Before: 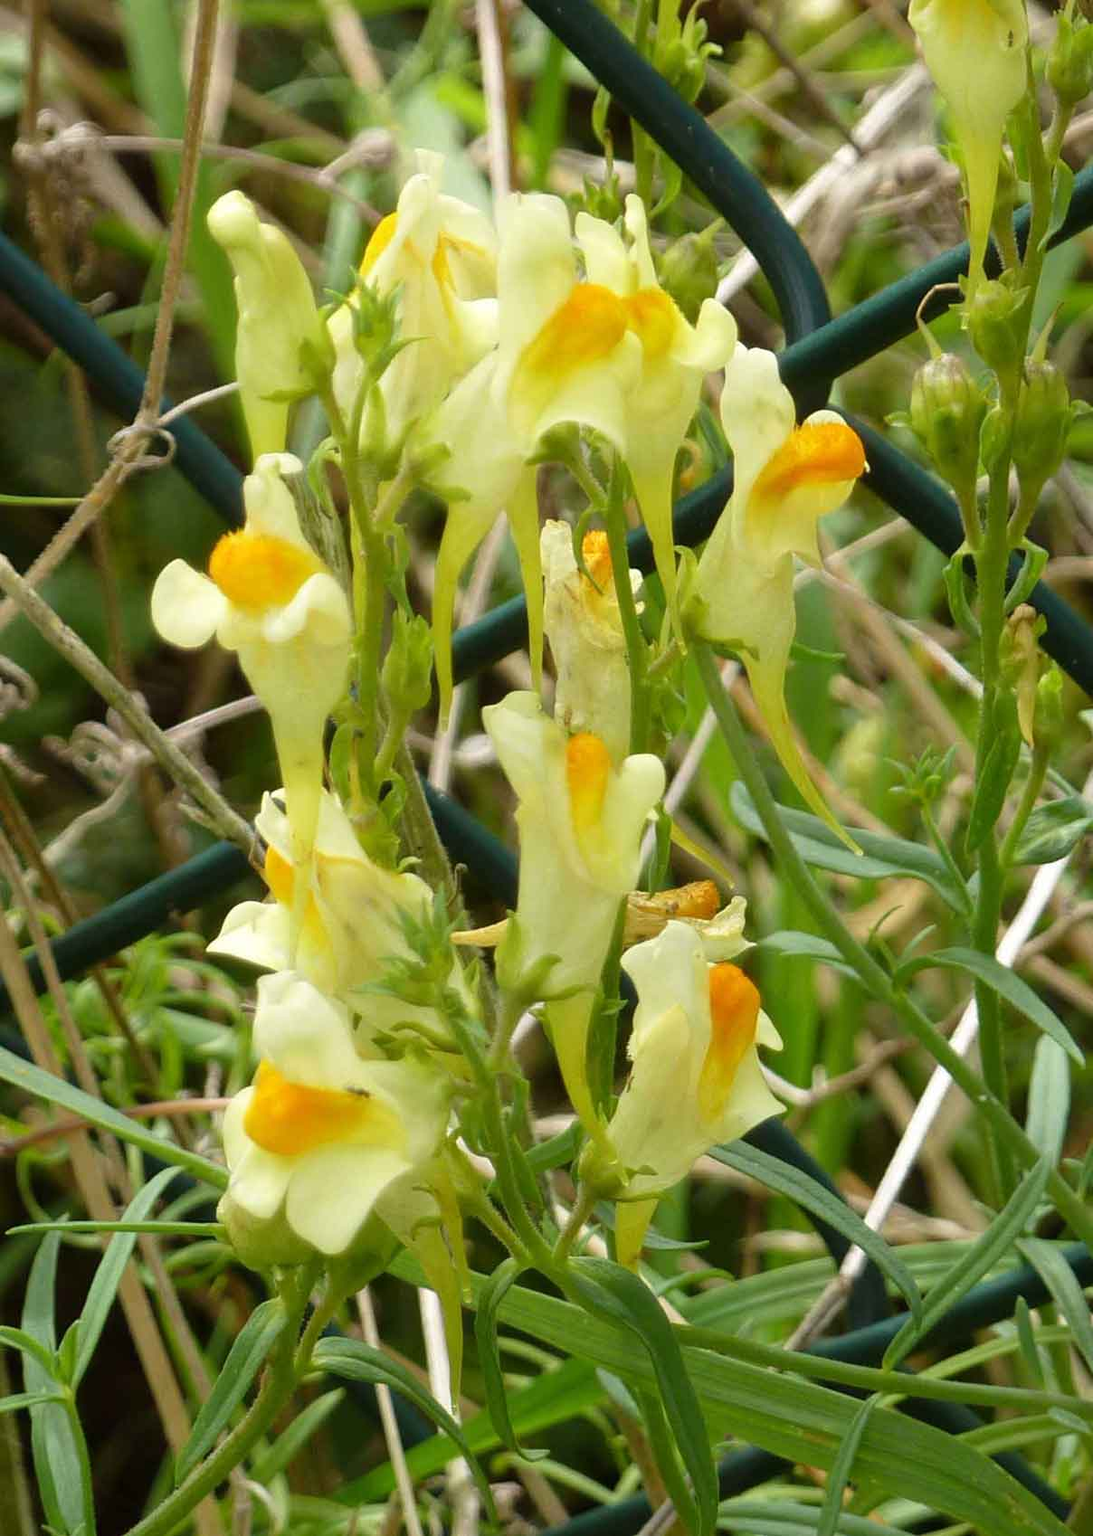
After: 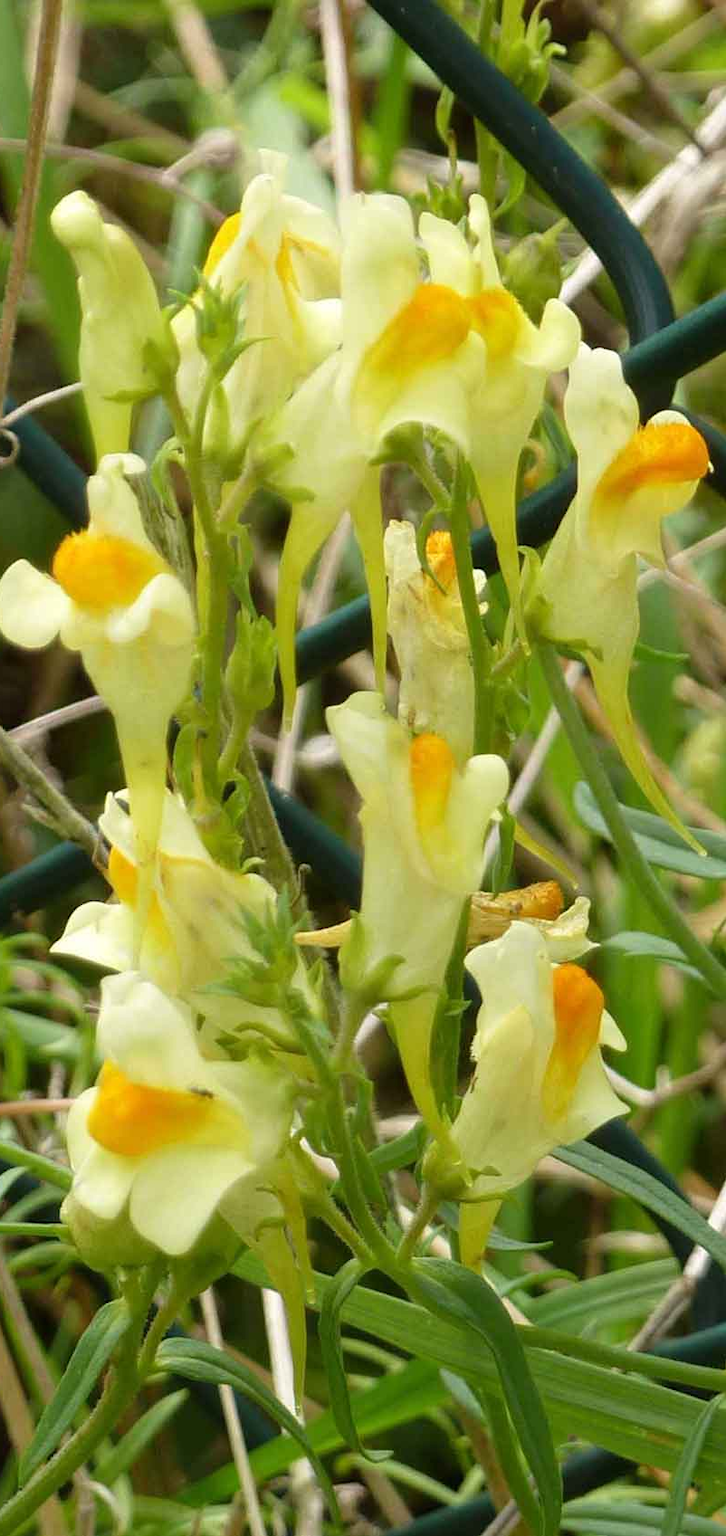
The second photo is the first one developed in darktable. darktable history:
crop and rotate: left 14.33%, right 19.115%
